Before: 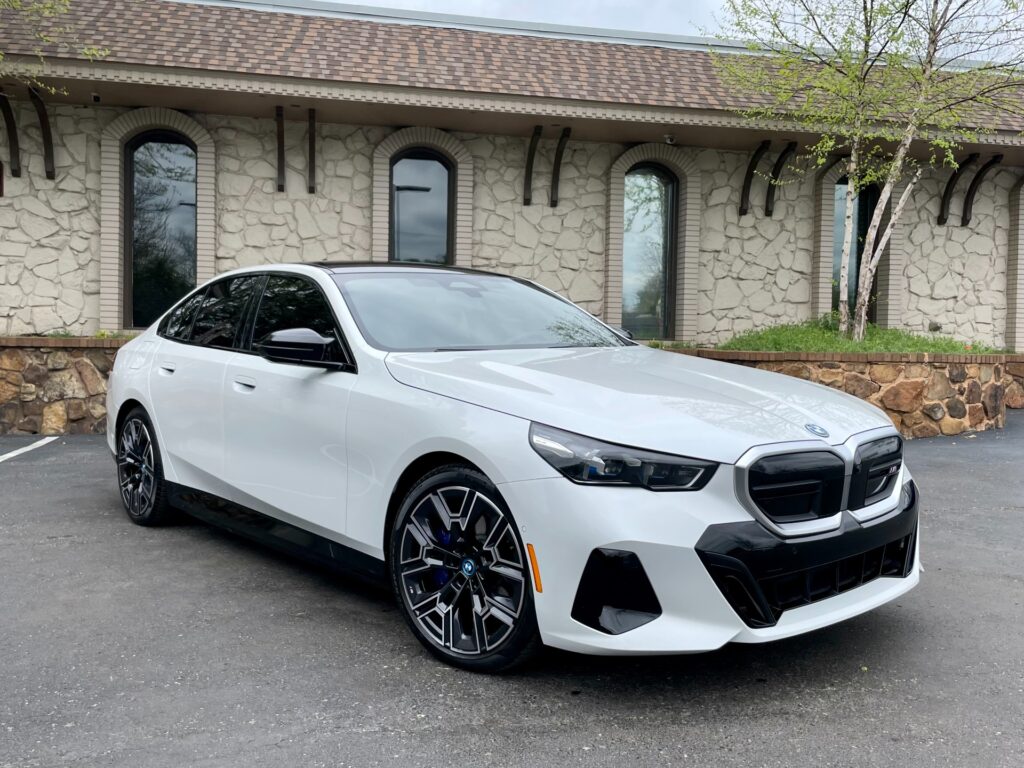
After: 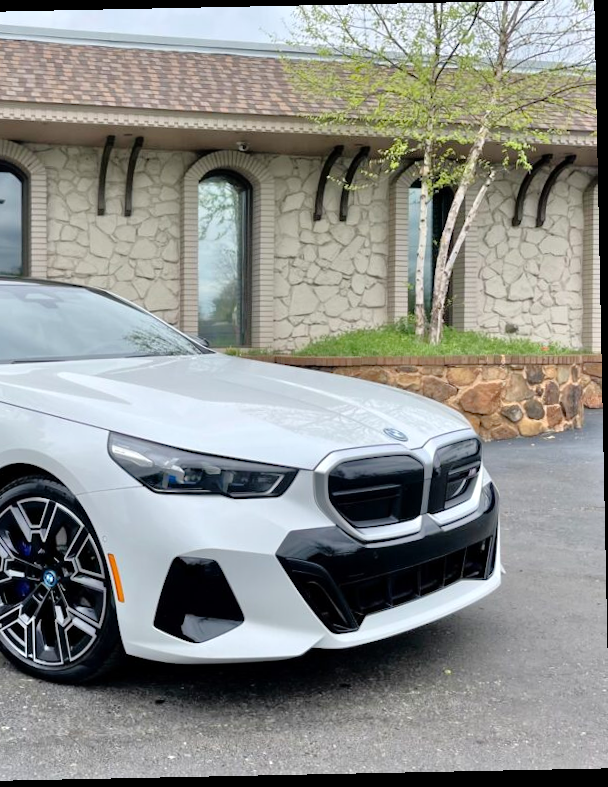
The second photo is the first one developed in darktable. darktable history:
crop: left 41.402%
rotate and perspective: rotation -1.17°, automatic cropping off
tone equalizer: -7 EV 0.15 EV, -6 EV 0.6 EV, -5 EV 1.15 EV, -4 EV 1.33 EV, -3 EV 1.15 EV, -2 EV 0.6 EV, -1 EV 0.15 EV, mask exposure compensation -0.5 EV
